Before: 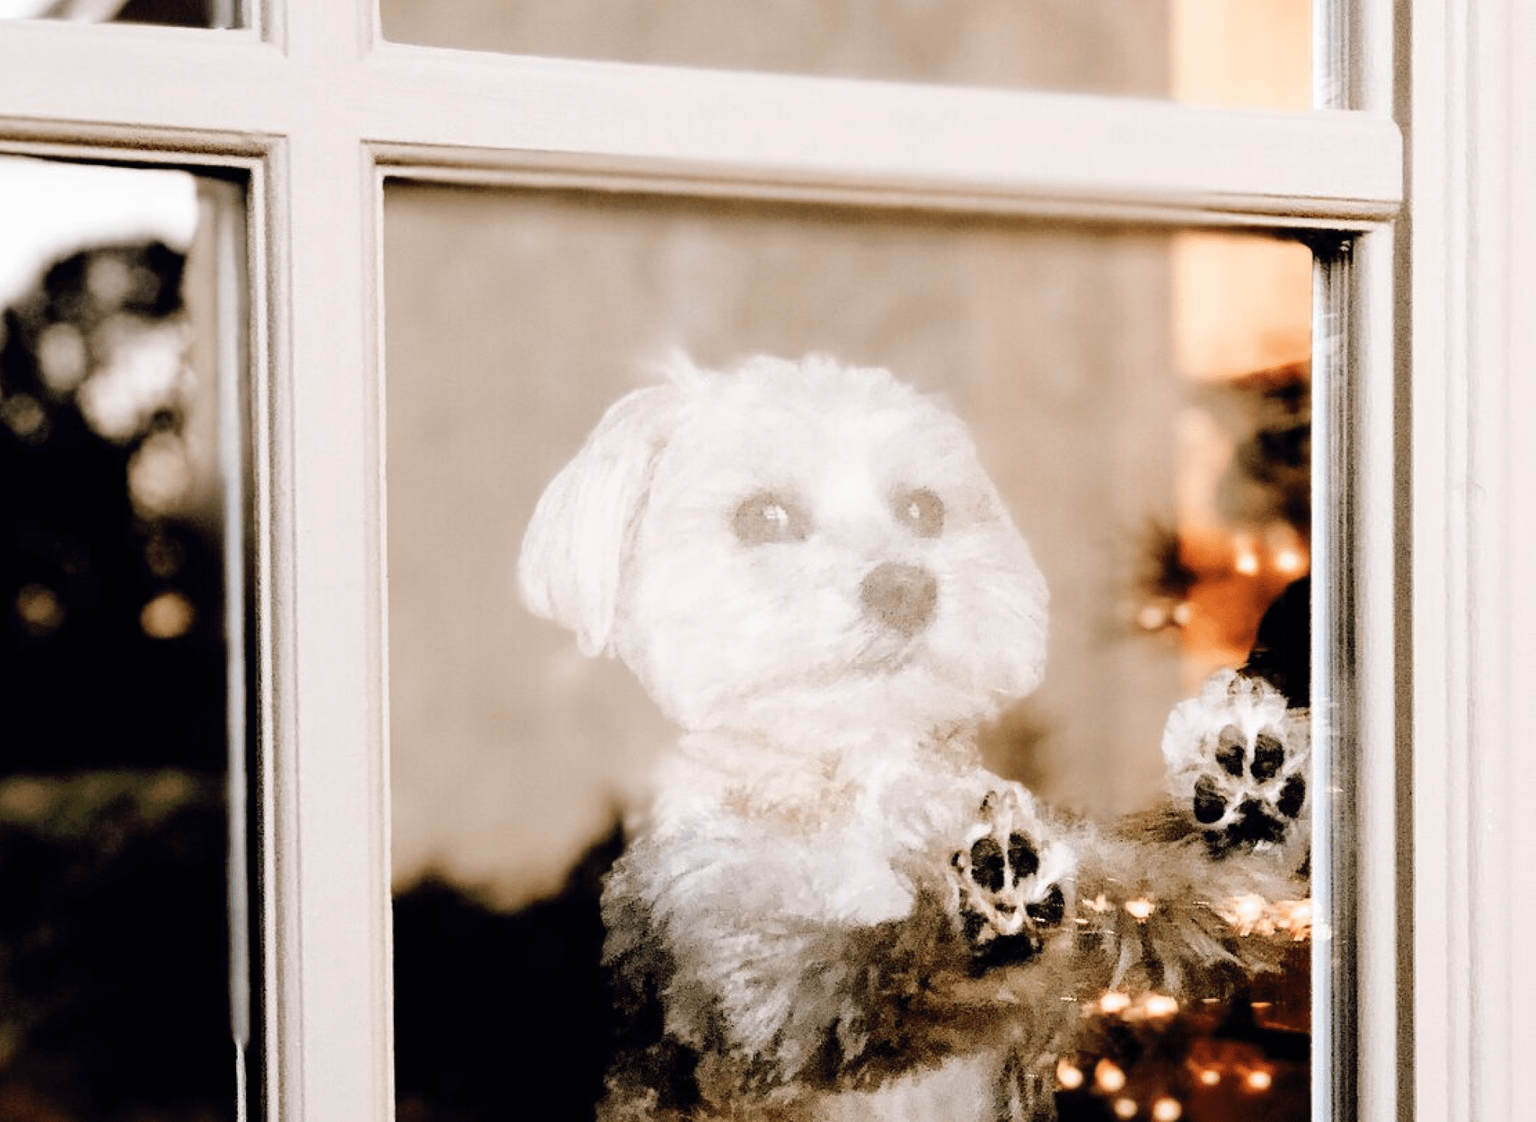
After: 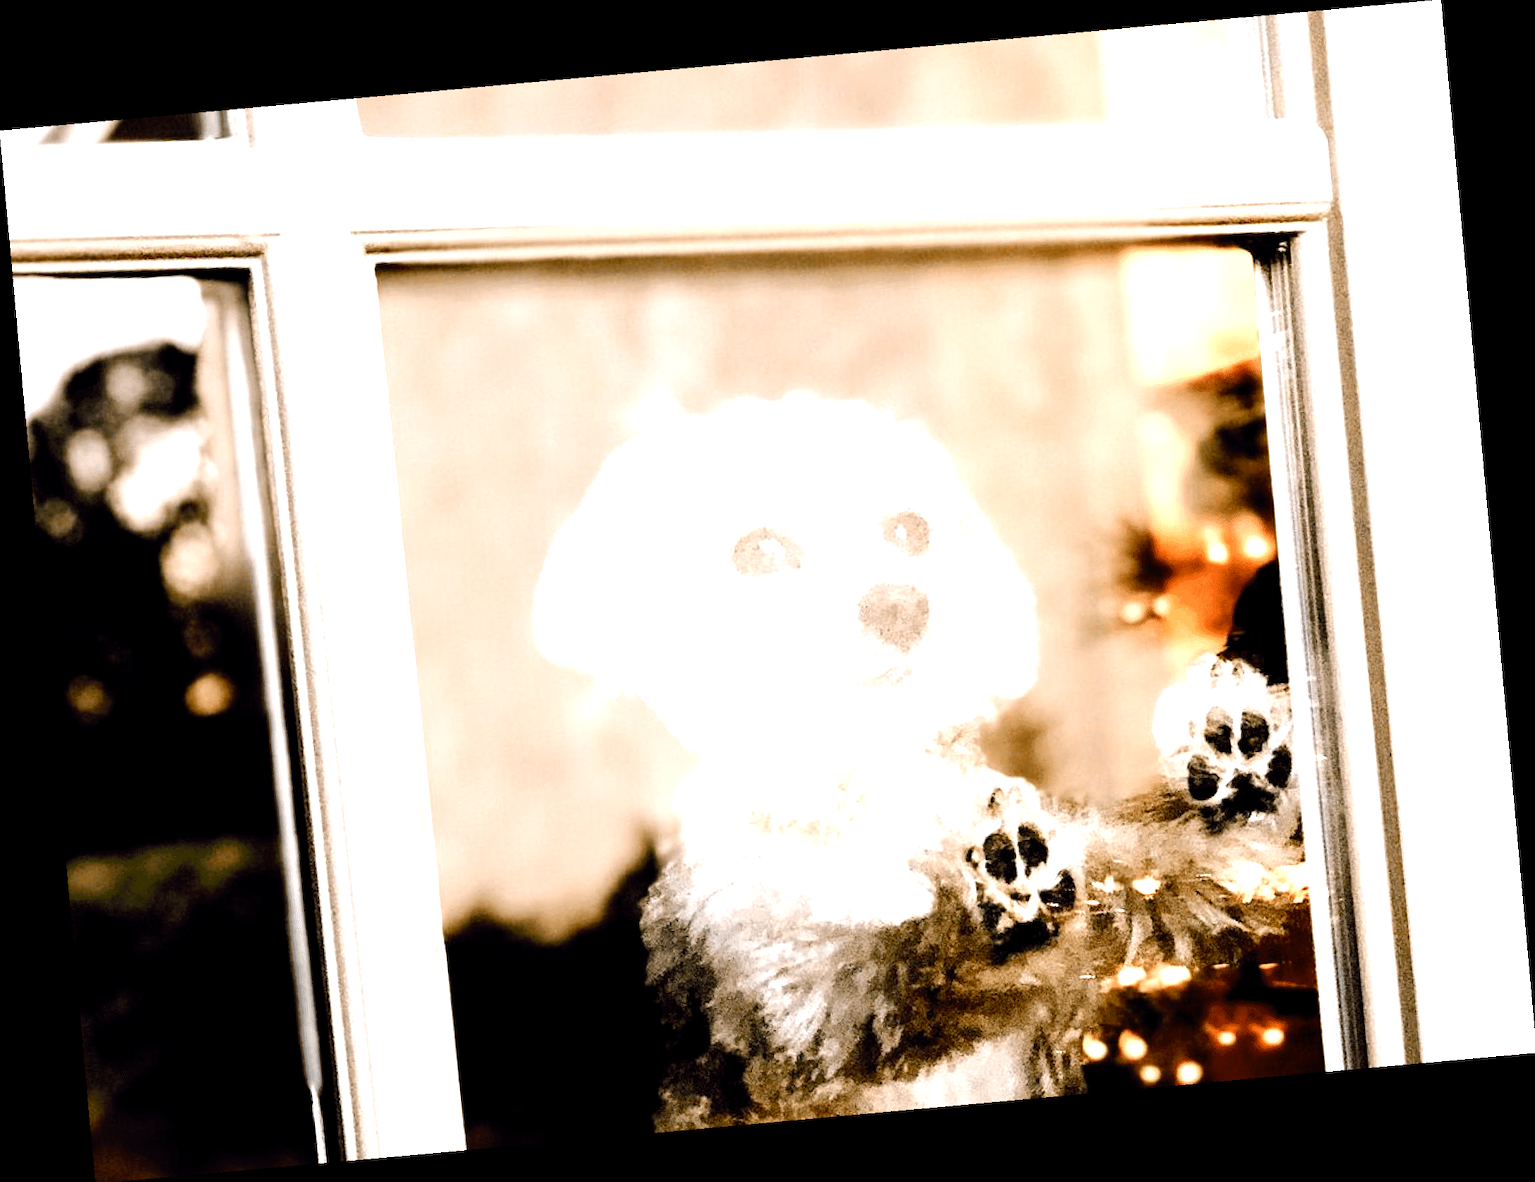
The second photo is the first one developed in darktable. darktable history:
exposure: black level correction 0.001, exposure 0.5 EV, compensate exposure bias true, compensate highlight preservation false
rotate and perspective: rotation -5.2°, automatic cropping off
color balance rgb: shadows lift › luminance -20%, power › hue 72.24°, highlights gain › luminance 15%, global offset › hue 171.6°, perceptual saturation grading › highlights -15%, perceptual saturation grading › shadows 25%, global vibrance 35%, contrast 10%
